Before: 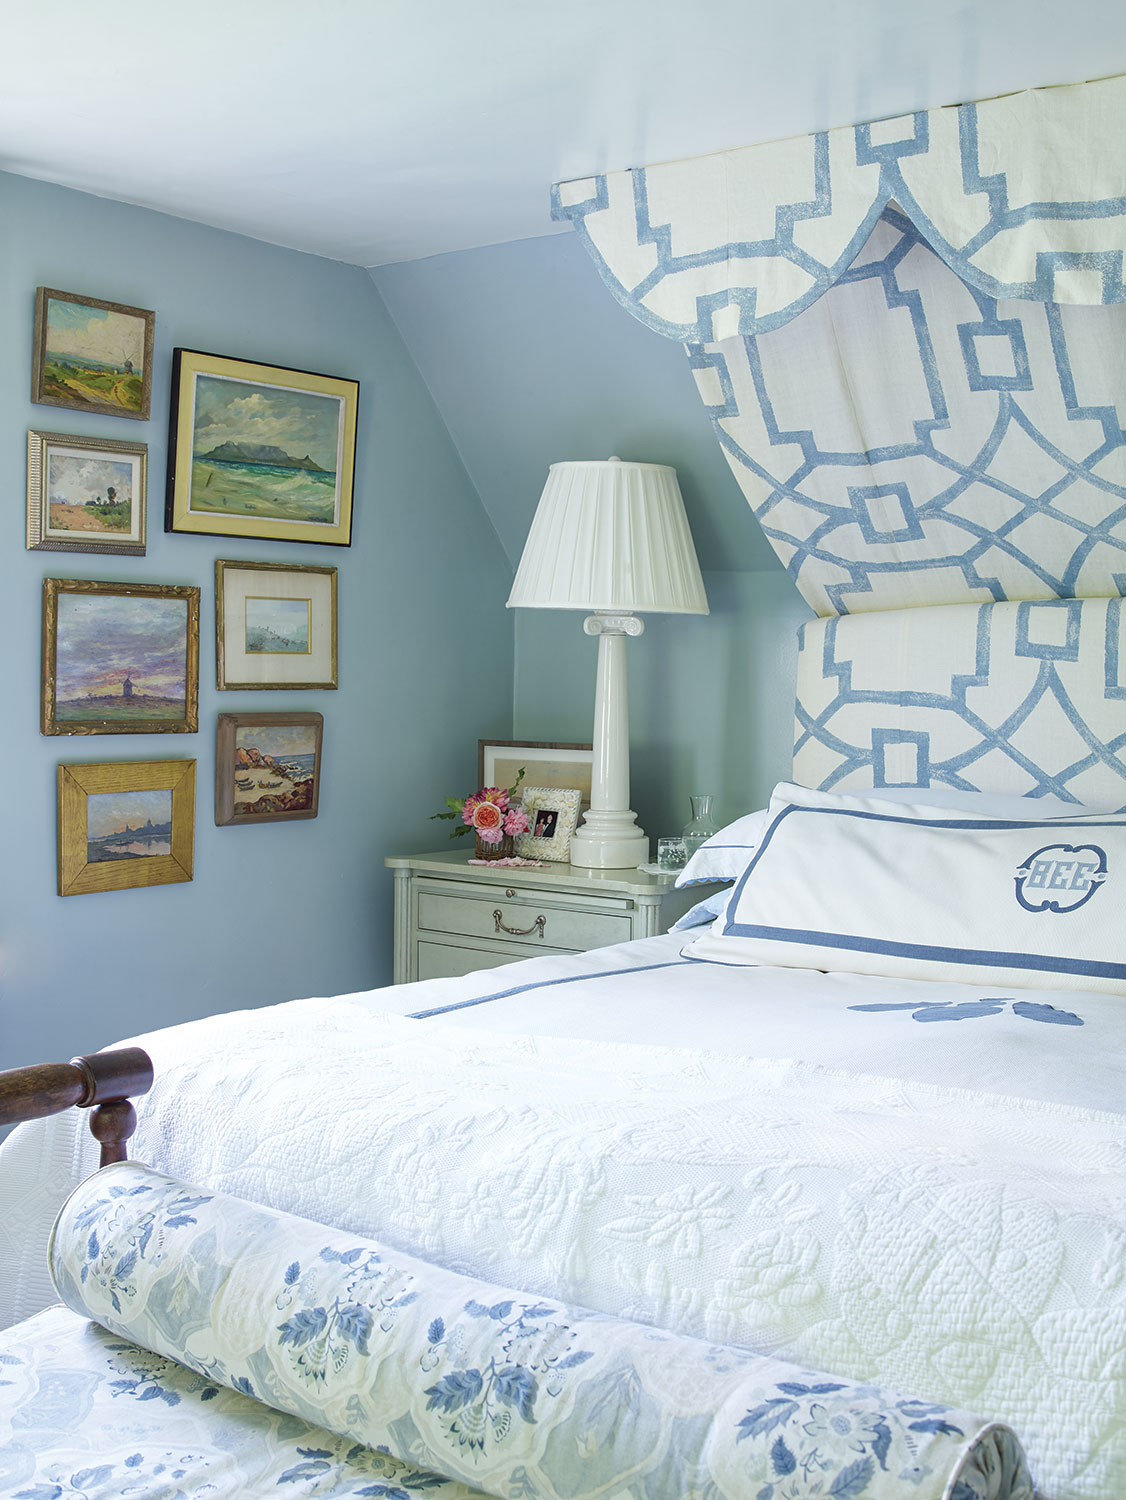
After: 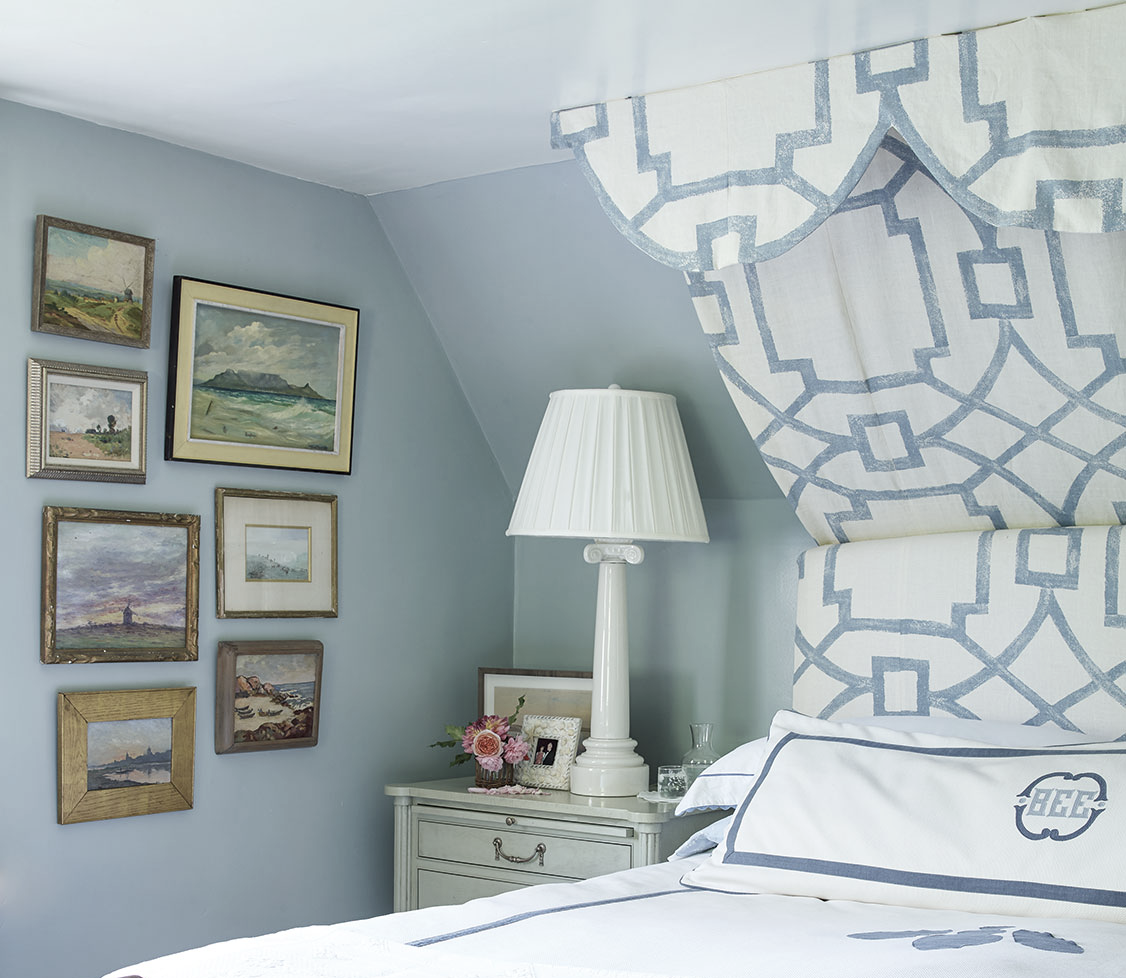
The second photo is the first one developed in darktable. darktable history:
crop and rotate: top 4.801%, bottom 29.945%
contrast brightness saturation: contrast 0.103, saturation -0.369
